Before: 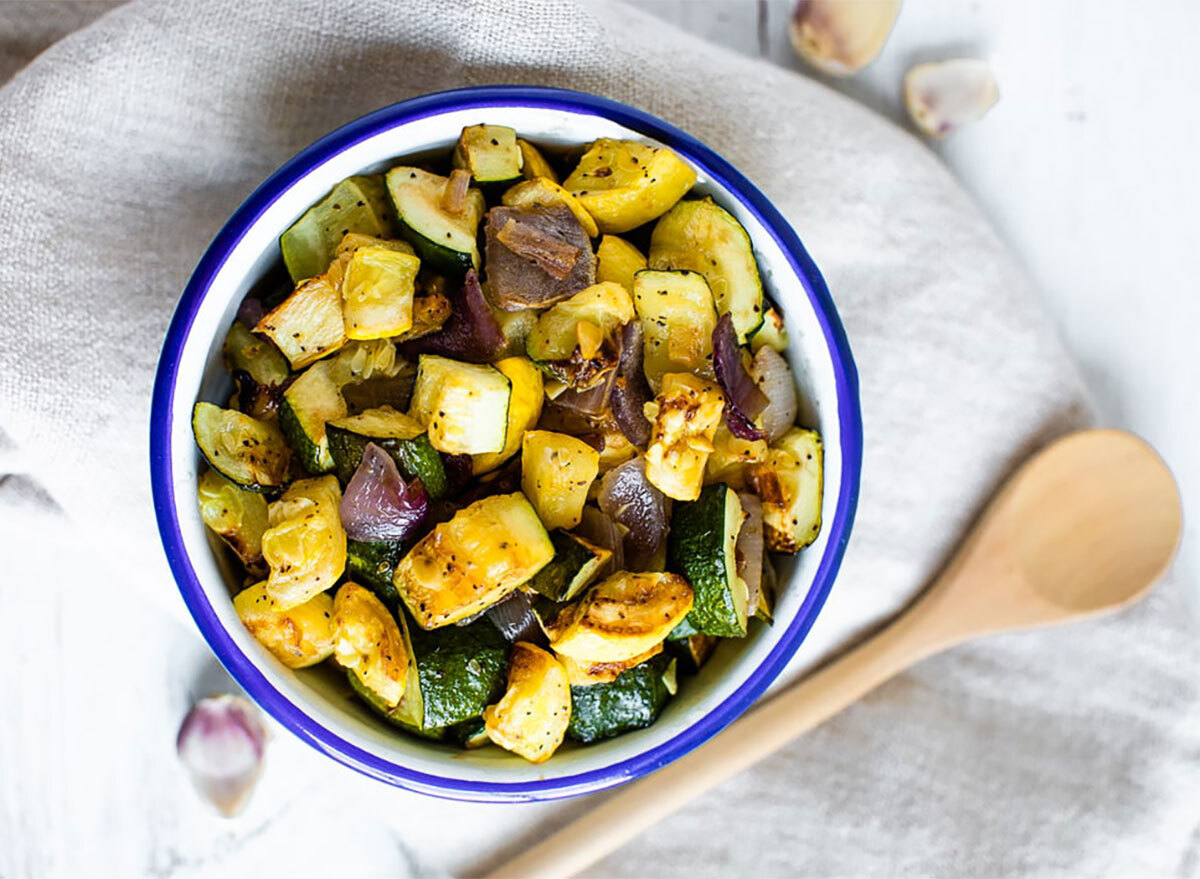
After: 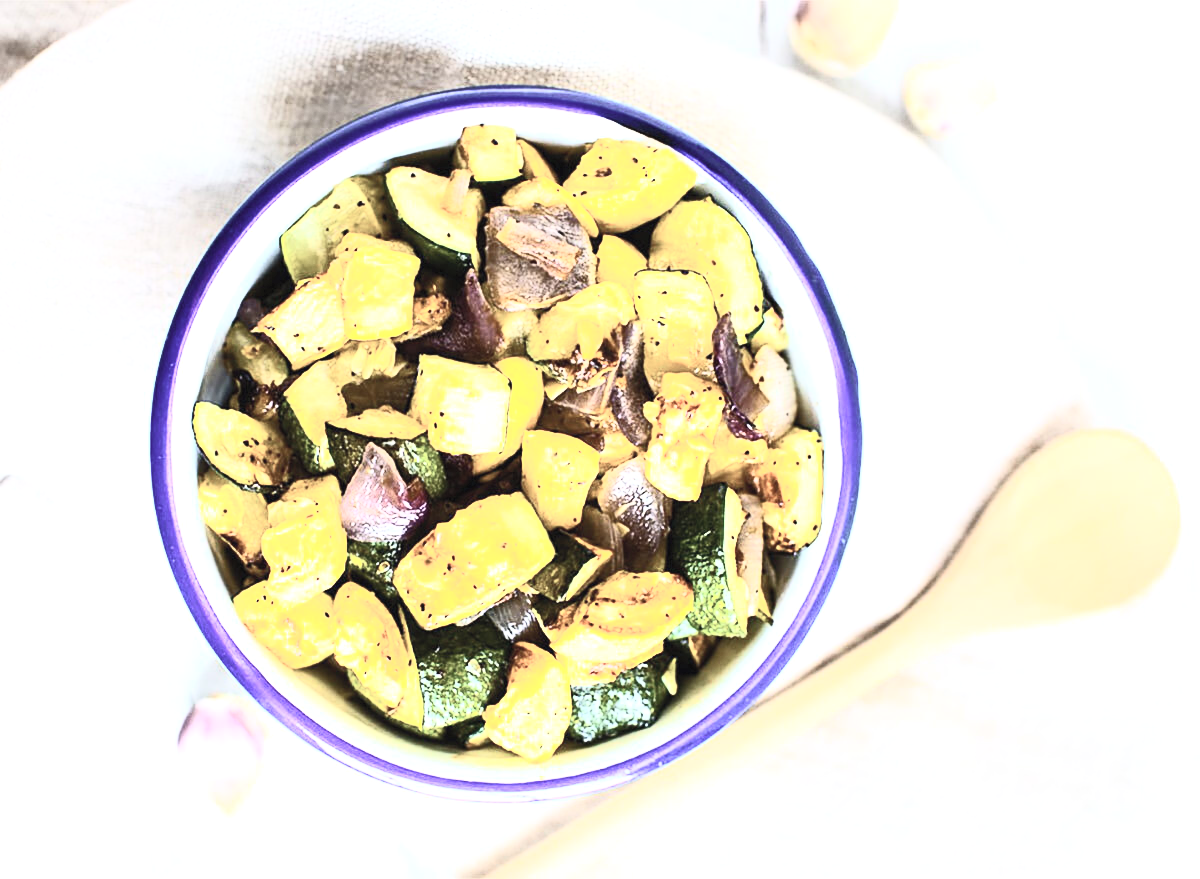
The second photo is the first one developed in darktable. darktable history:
exposure: black level correction 0, exposure 1.001 EV, compensate highlight preservation false
contrast brightness saturation: contrast 0.585, brightness 0.565, saturation -0.333
